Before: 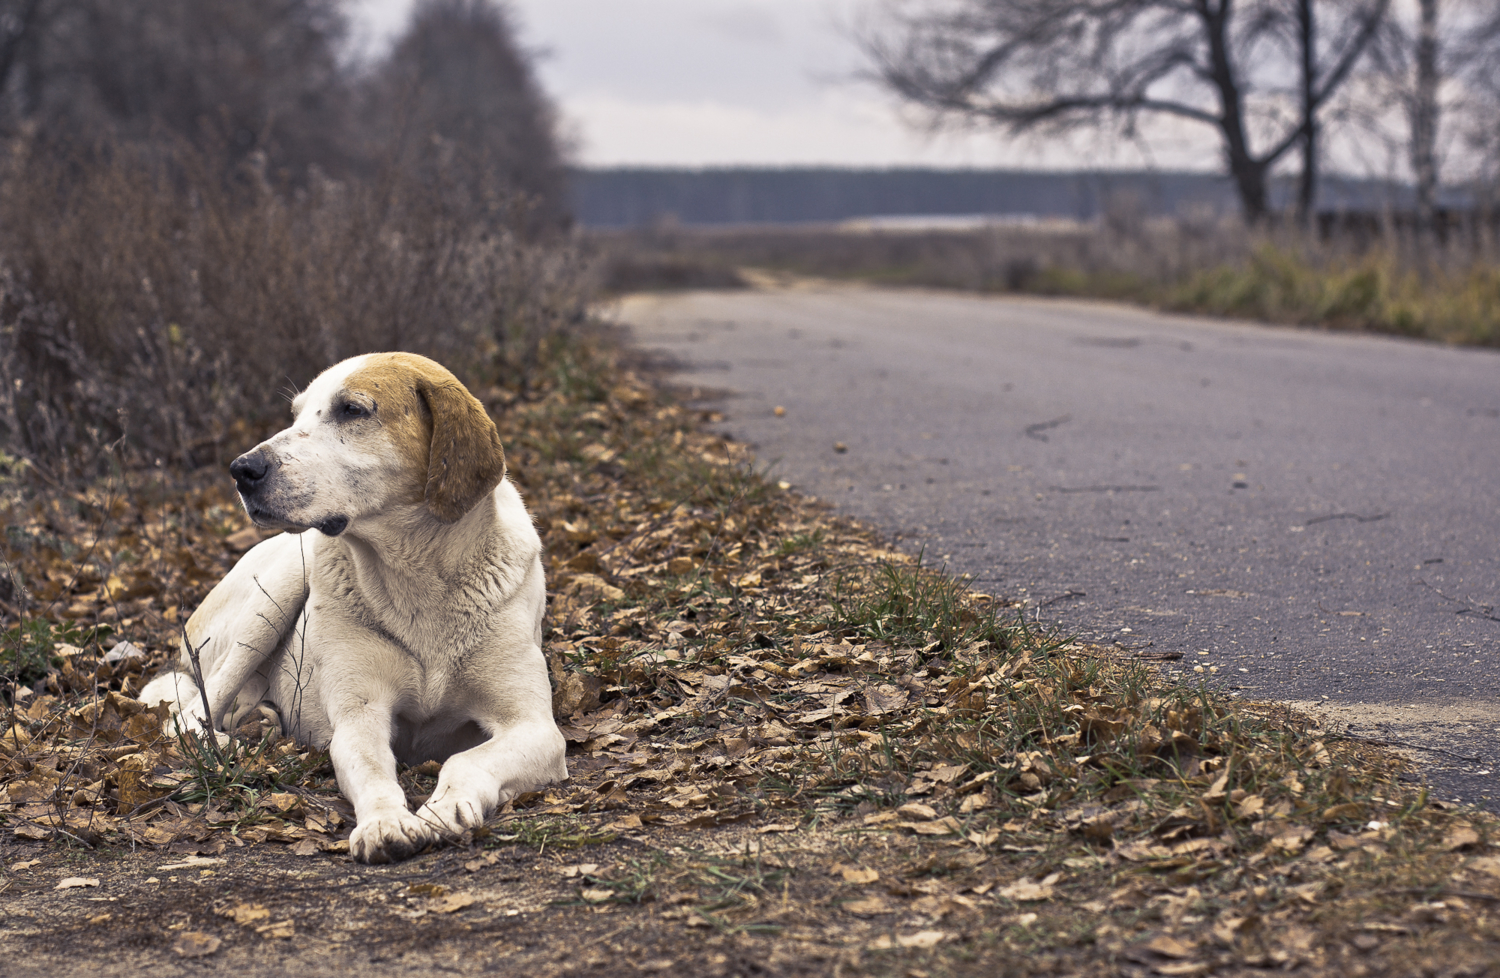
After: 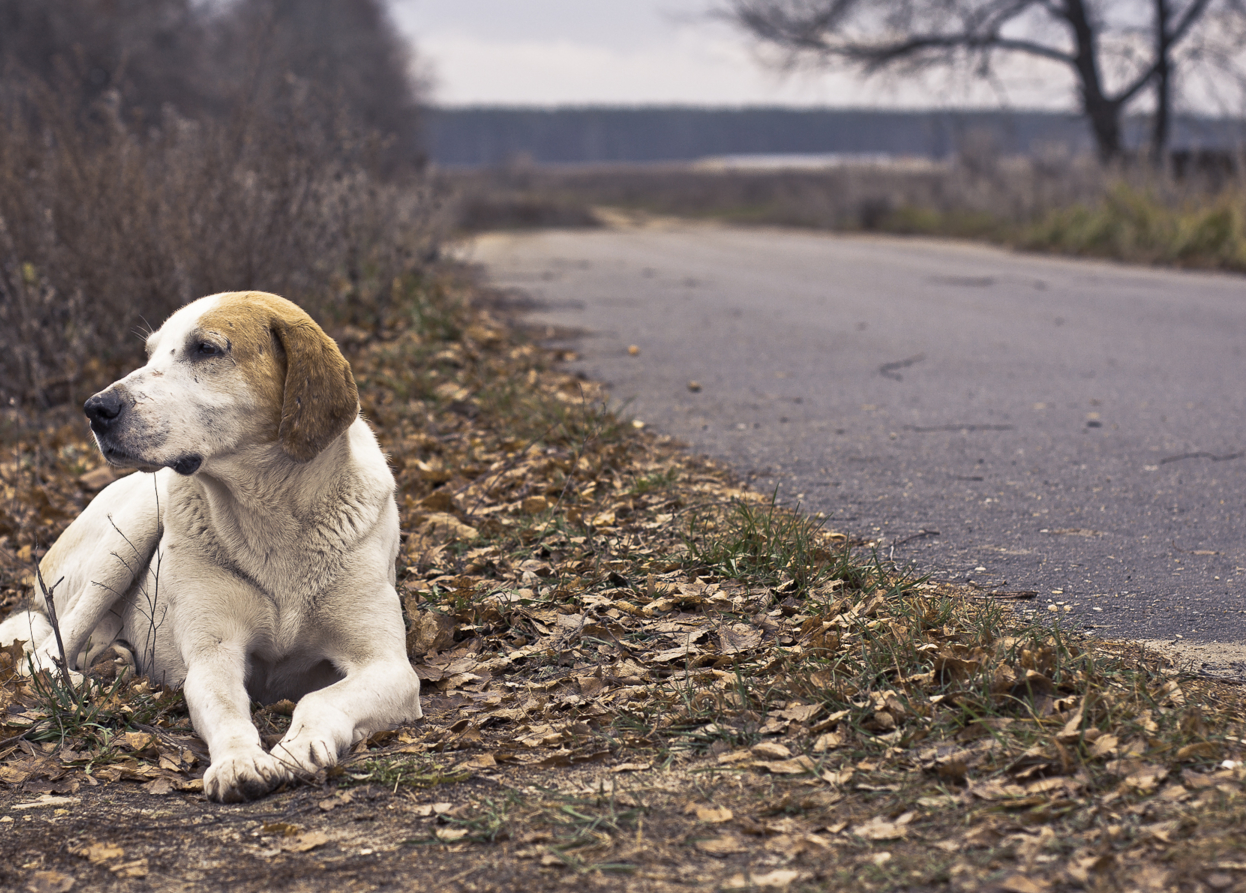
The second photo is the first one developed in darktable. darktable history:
crop: left 9.779%, top 6.246%, right 7.091%, bottom 2.365%
